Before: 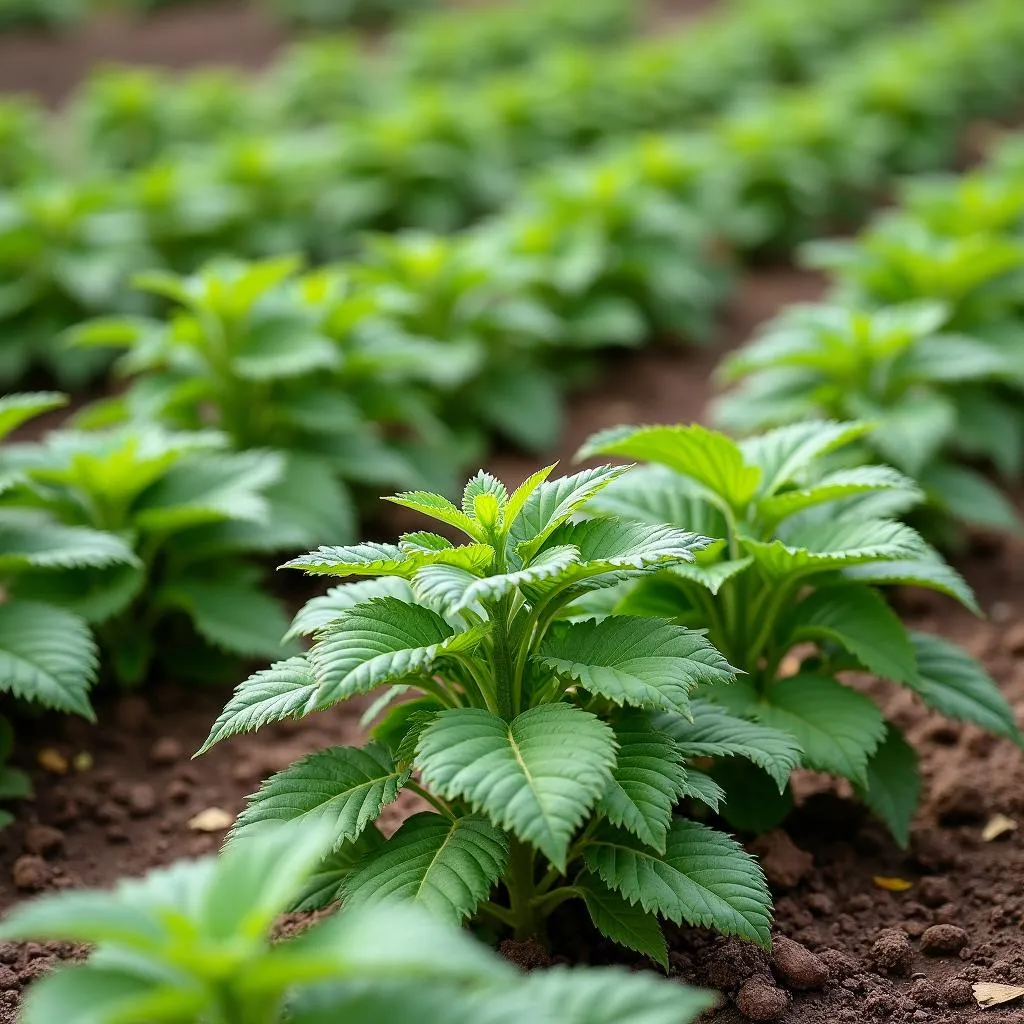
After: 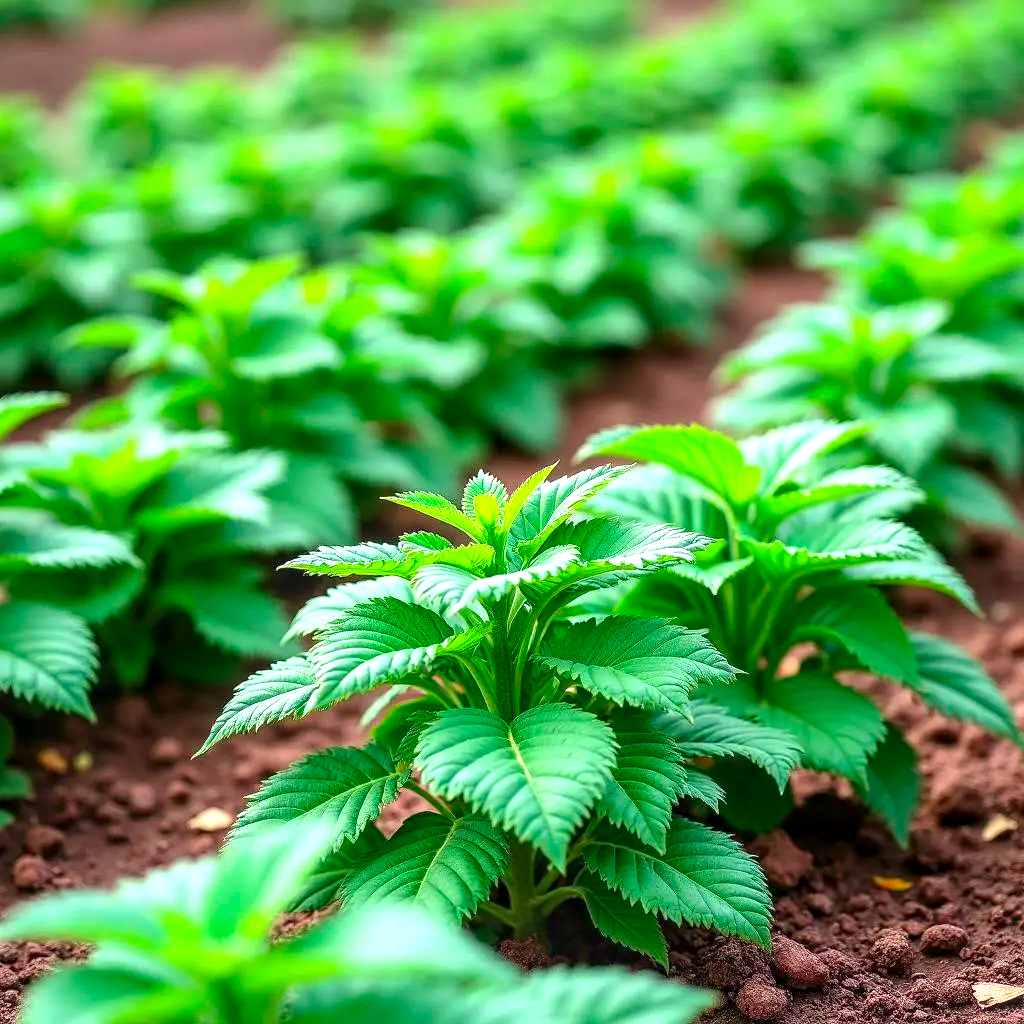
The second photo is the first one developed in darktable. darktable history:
color contrast: green-magenta contrast 1.73, blue-yellow contrast 1.15
exposure: exposure 0.766 EV, compensate highlight preservation false
local contrast: on, module defaults
